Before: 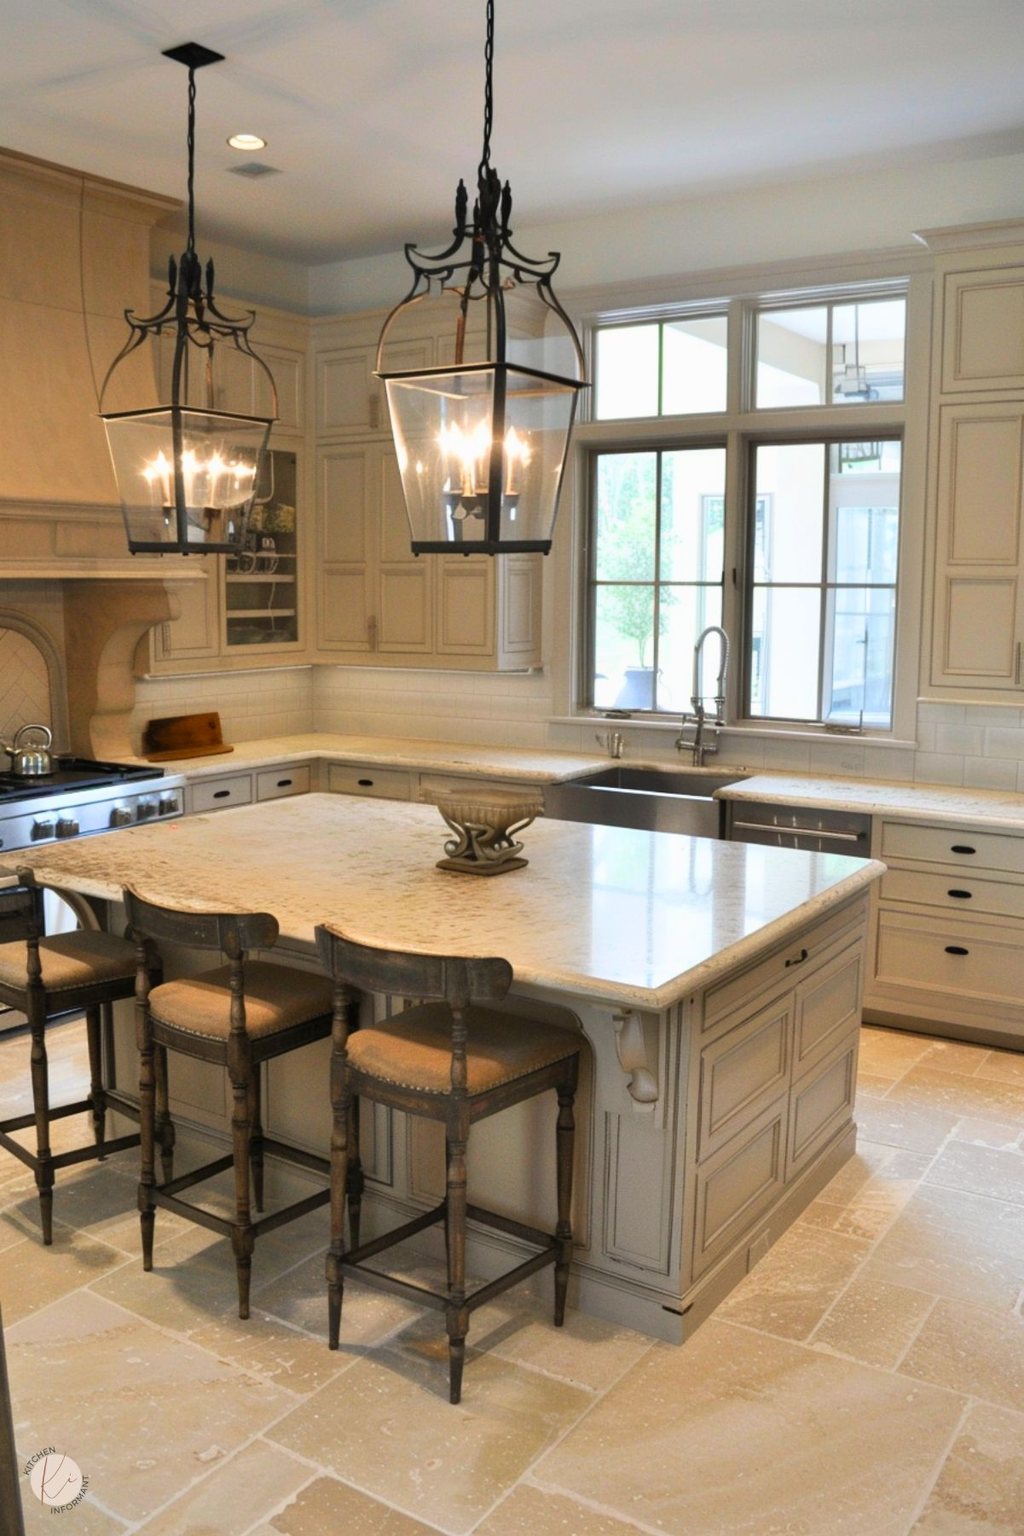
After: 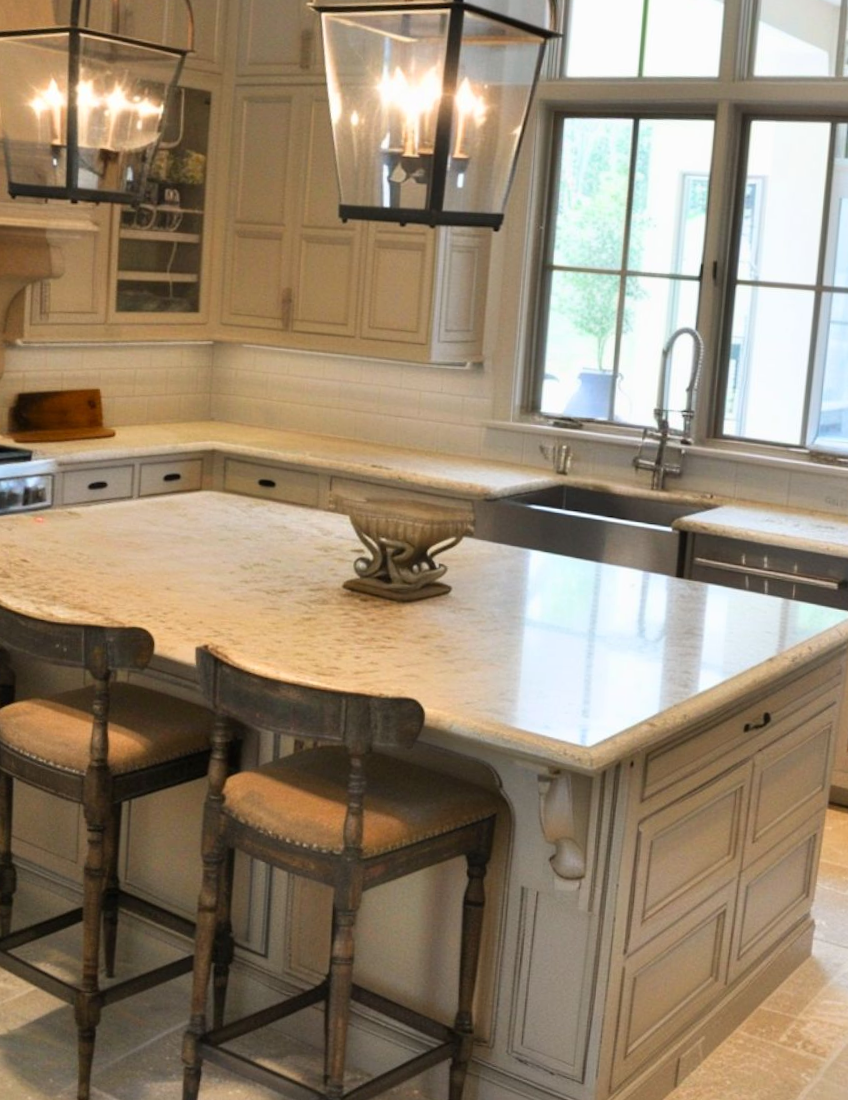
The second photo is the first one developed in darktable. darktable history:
tone equalizer: on, module defaults
crop and rotate: angle -3.83°, left 9.891%, top 20.907%, right 12.508%, bottom 12.032%
